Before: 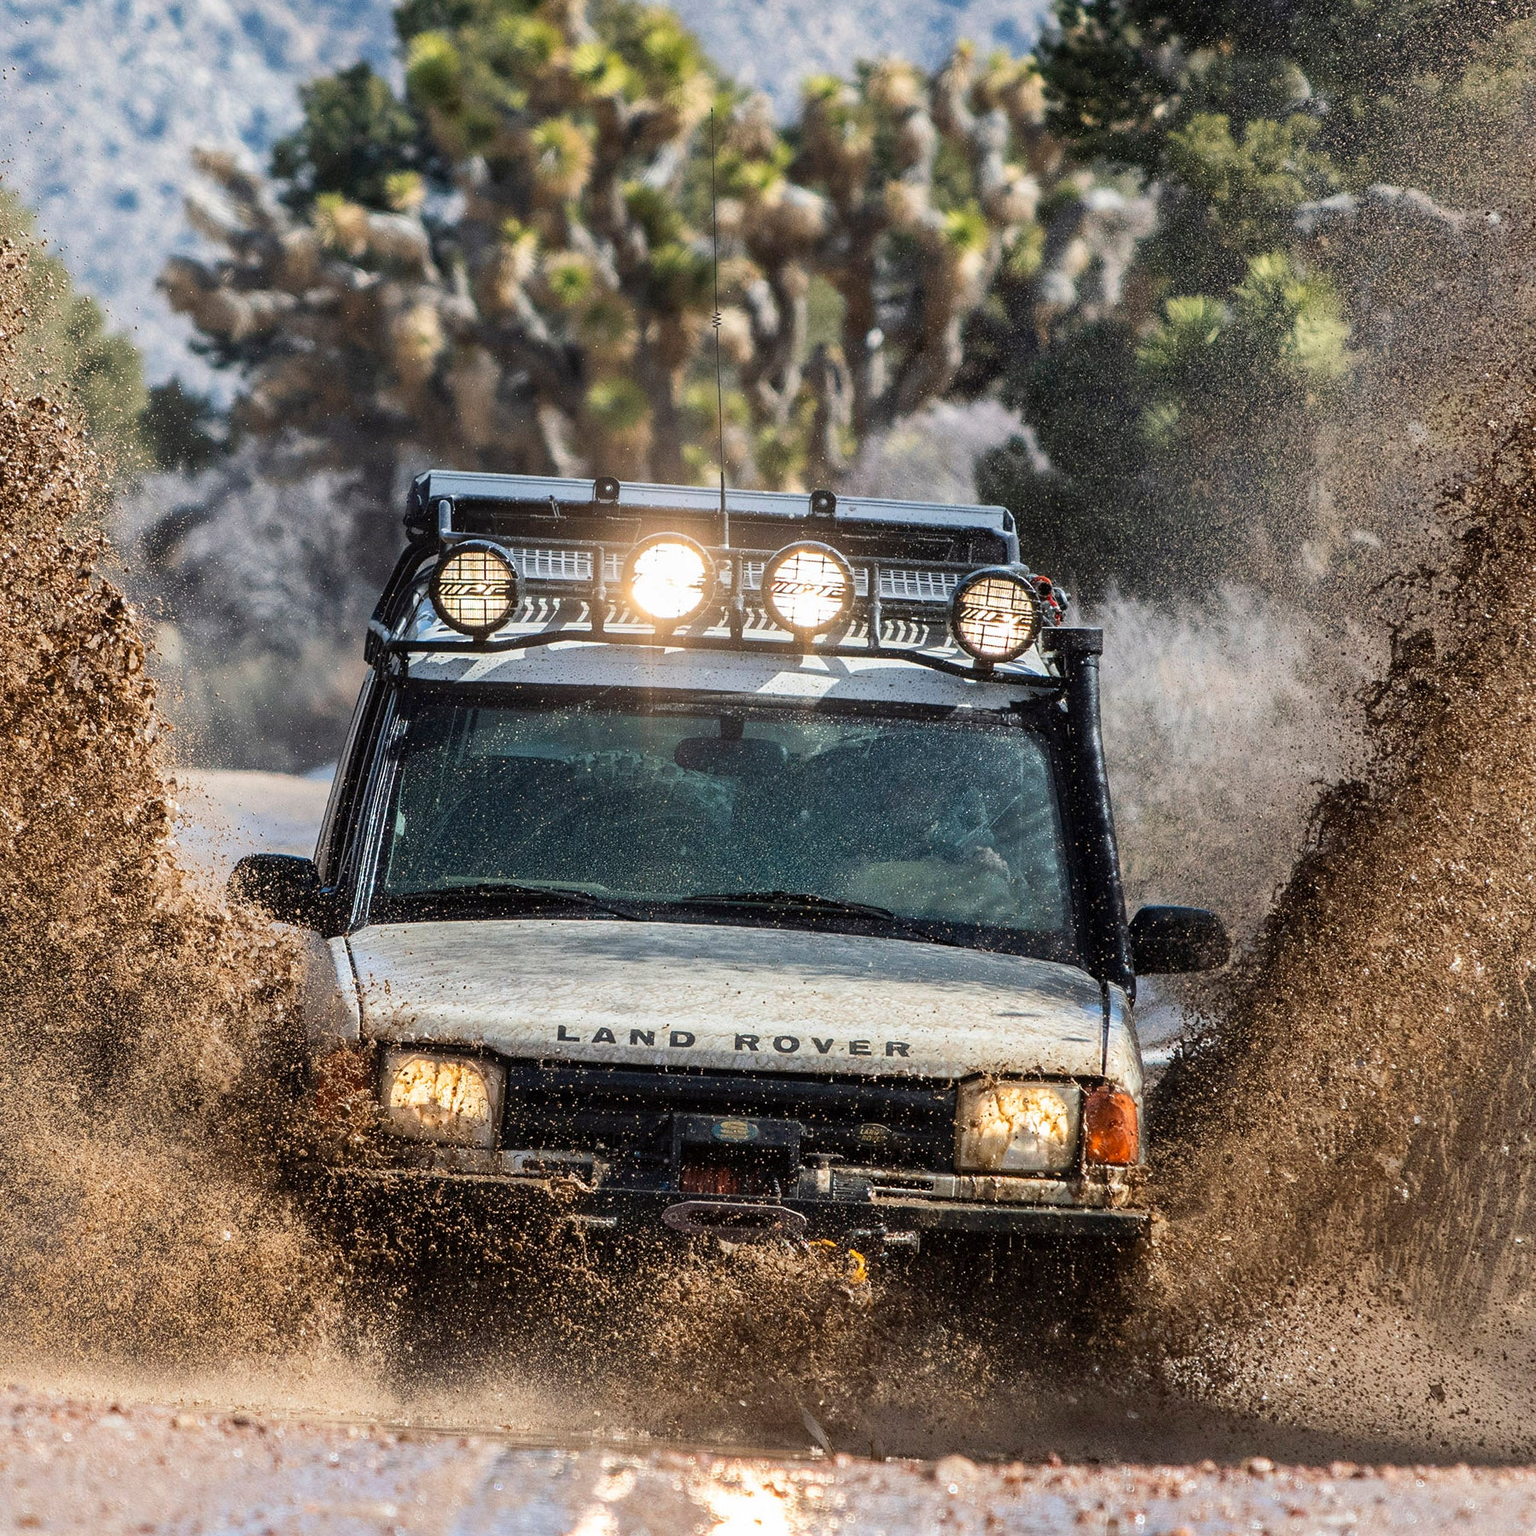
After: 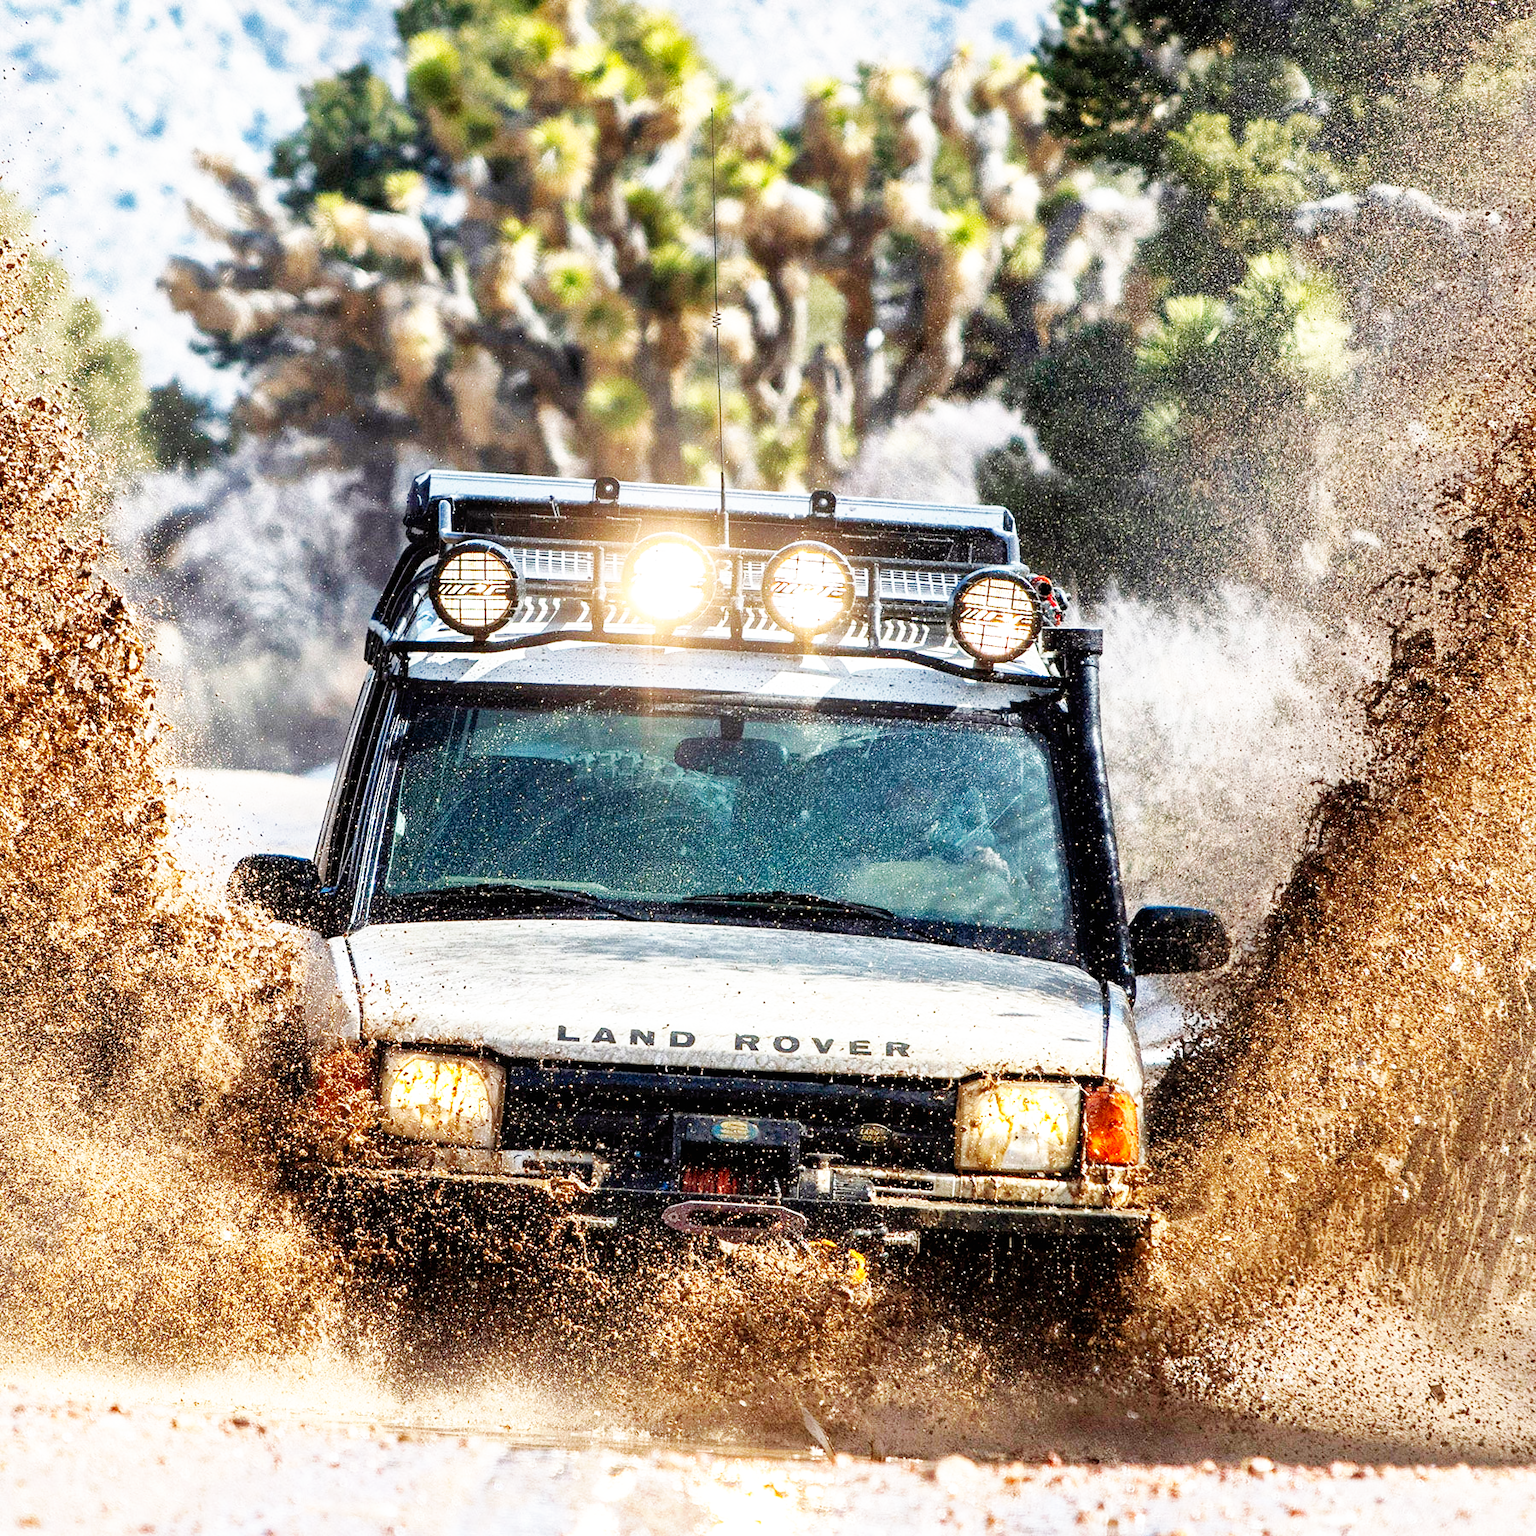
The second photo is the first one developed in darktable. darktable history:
base curve: curves: ch0 [(0, 0) (0.007, 0.004) (0.027, 0.03) (0.046, 0.07) (0.207, 0.54) (0.442, 0.872) (0.673, 0.972) (1, 1)], preserve colors none
exposure: black level correction 0.004, exposure 0.386 EV, compensate highlight preservation false
shadows and highlights: on, module defaults
